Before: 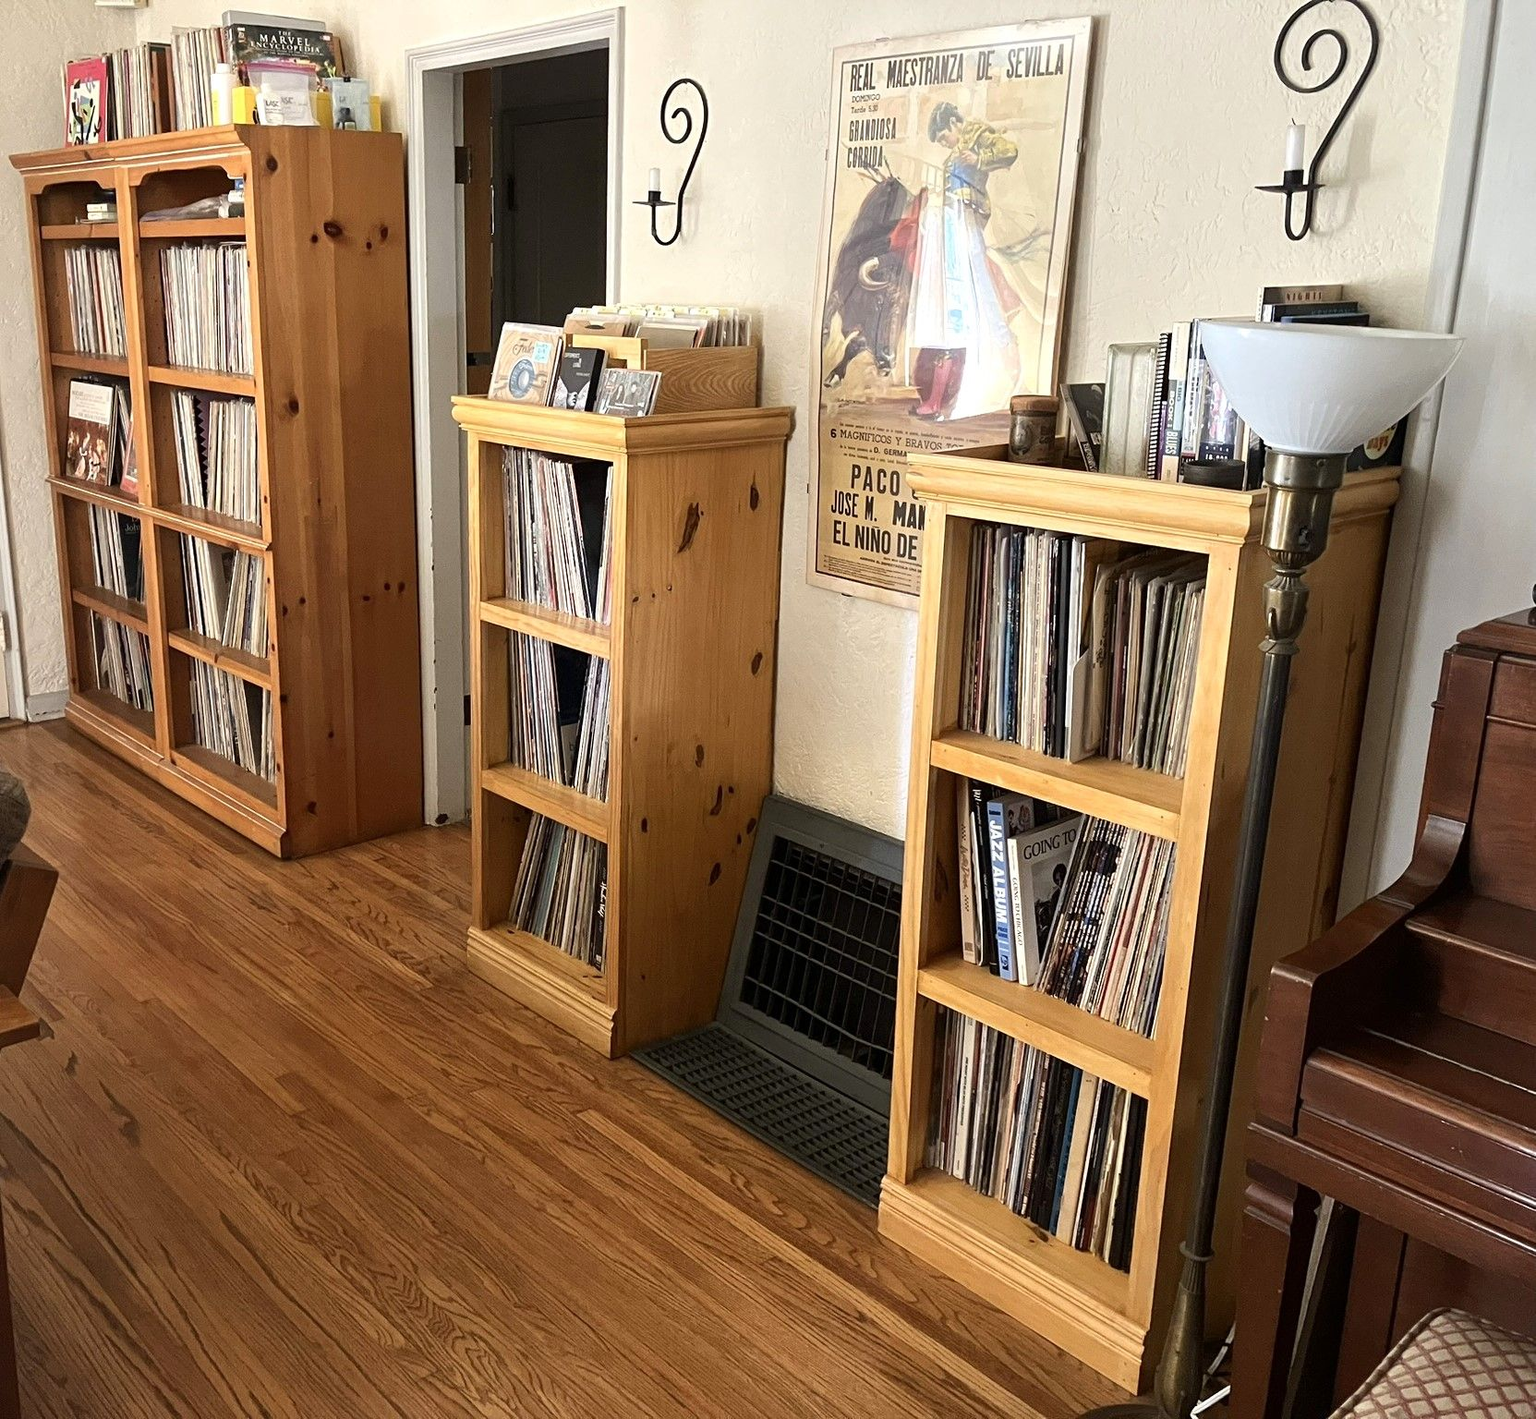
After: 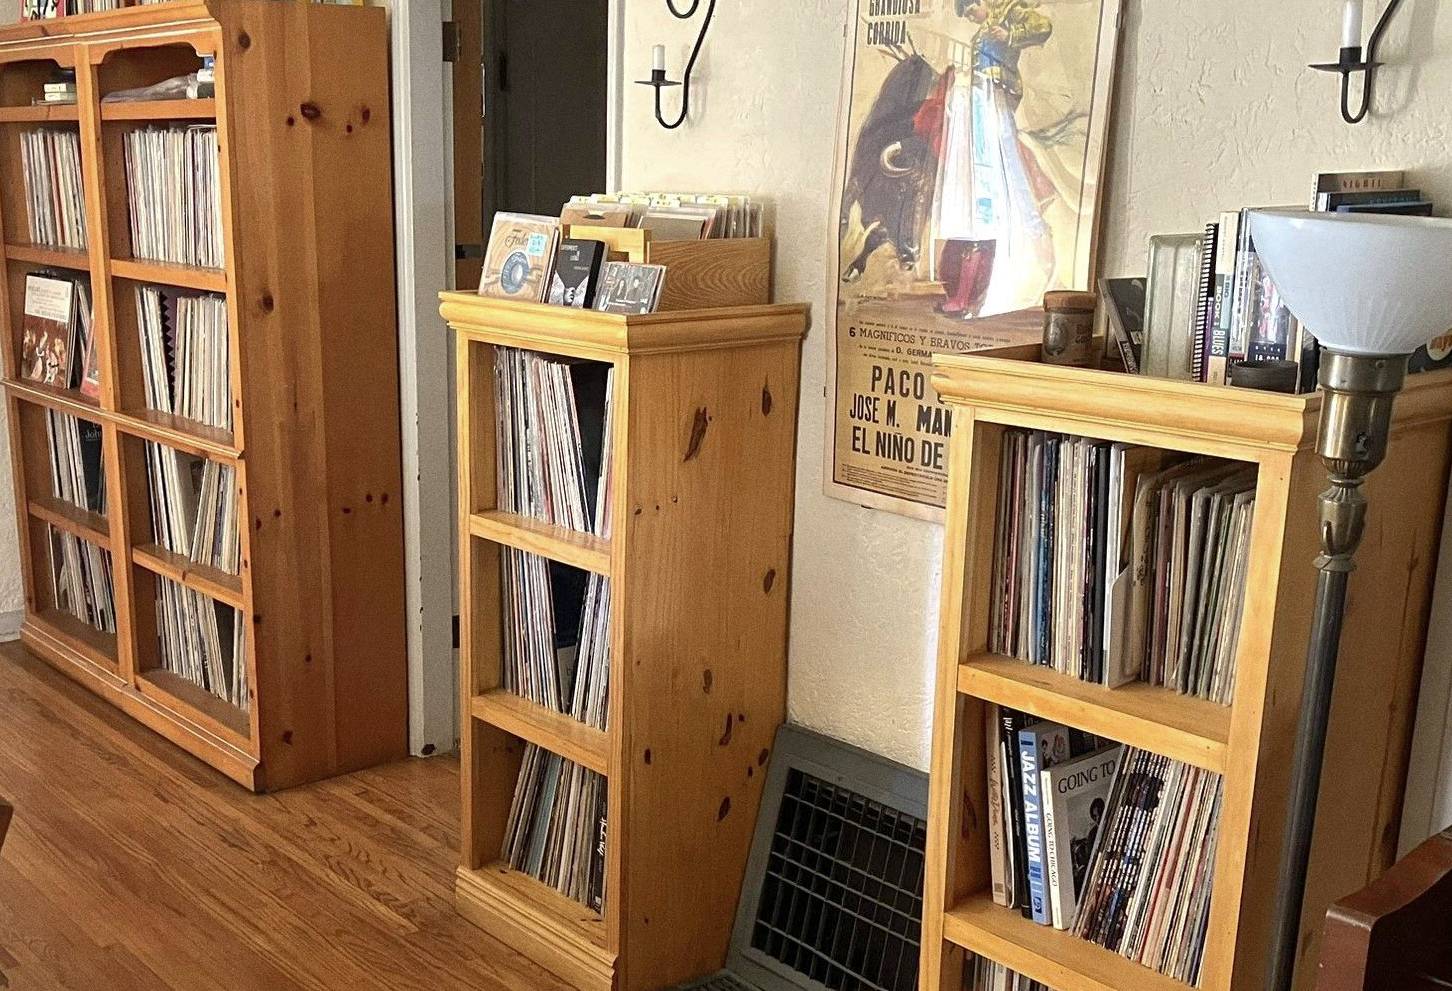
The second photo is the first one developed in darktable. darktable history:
crop: left 3.015%, top 8.969%, right 9.647%, bottom 26.457%
shadows and highlights: on, module defaults
grain: on, module defaults
